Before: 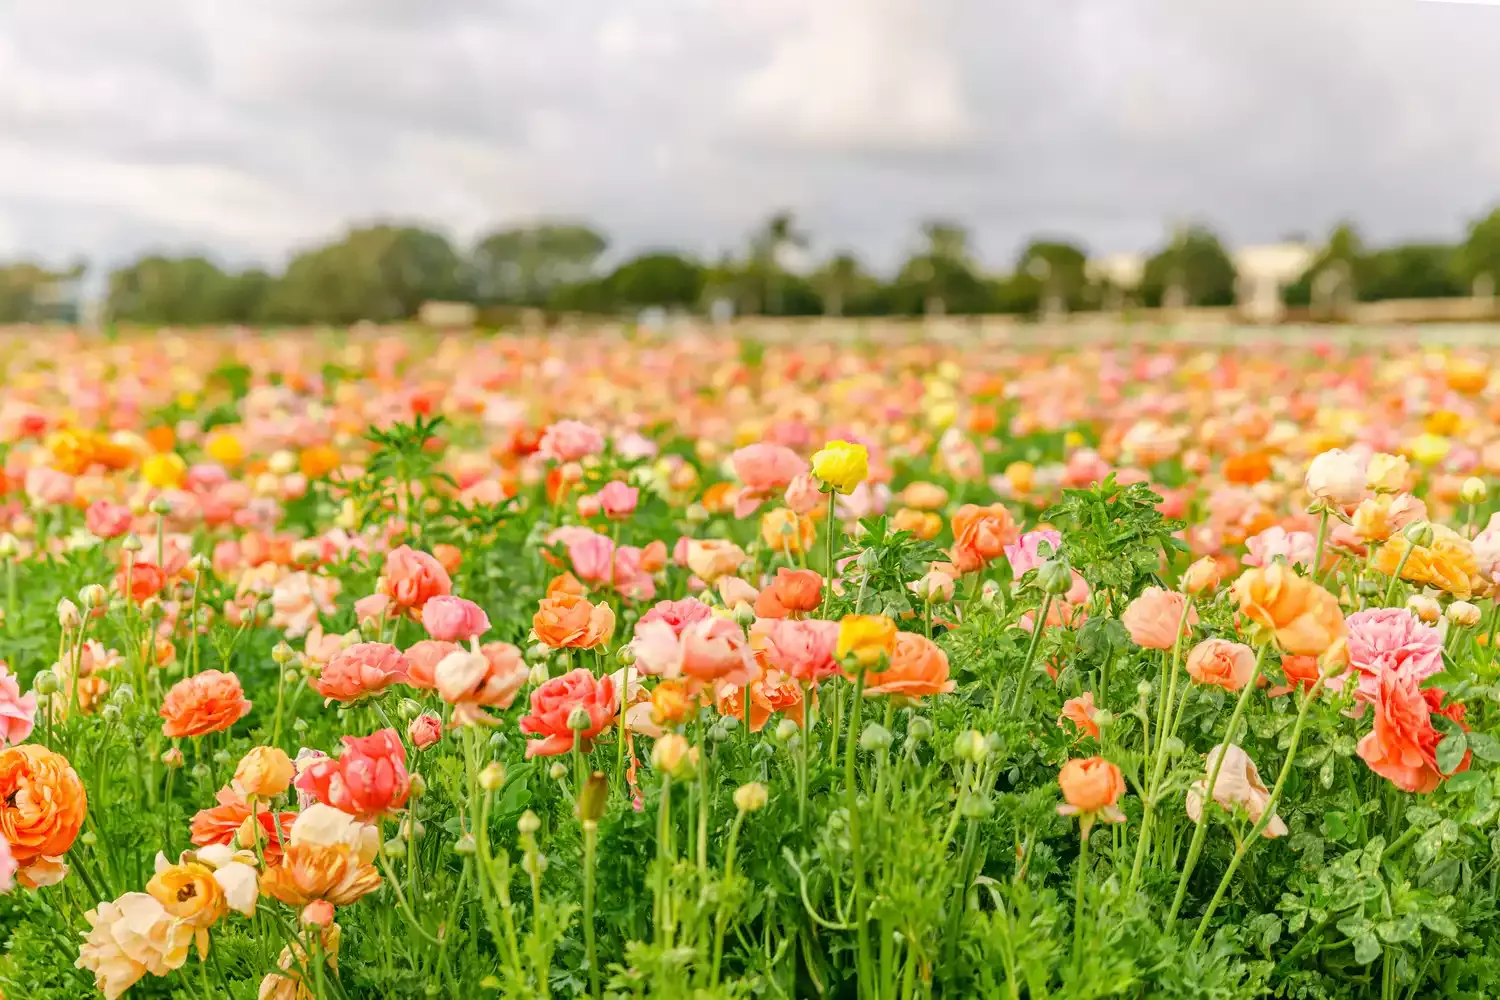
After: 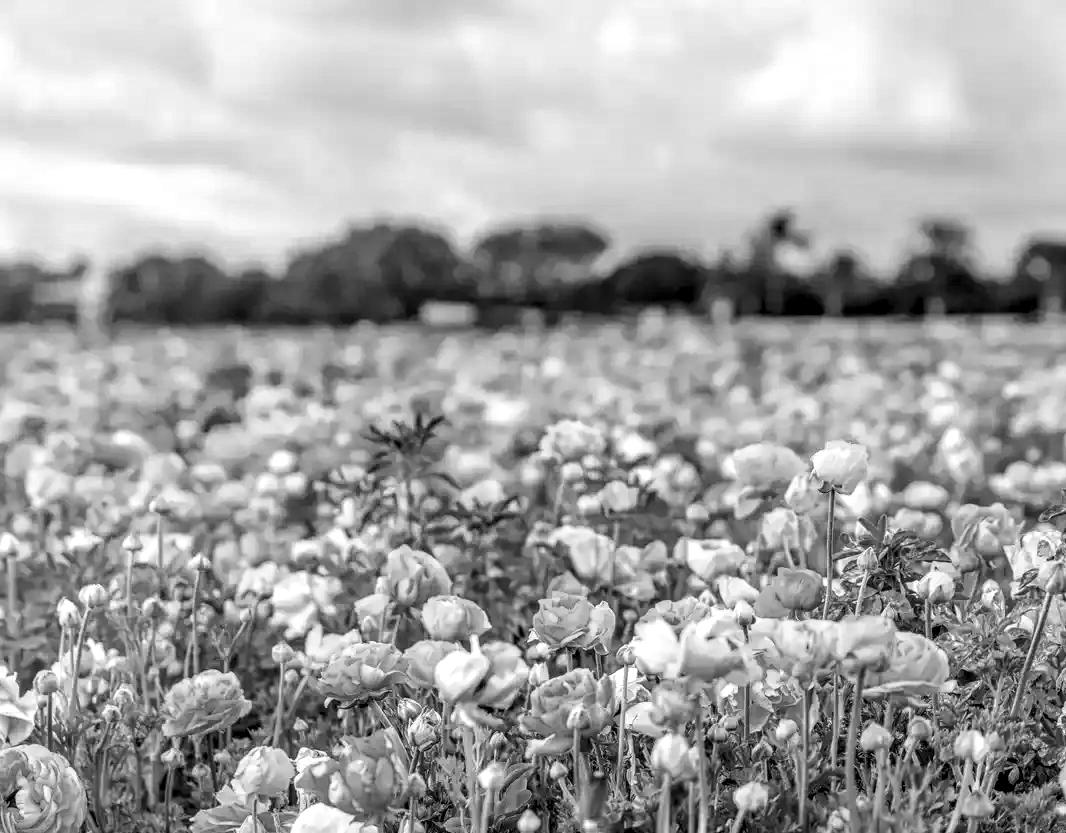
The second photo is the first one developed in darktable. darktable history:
color calibration: output gray [0.267, 0.423, 0.267, 0], illuminant same as pipeline (D50), adaptation none (bypass)
crop: right 28.885%, bottom 16.626%
local contrast: highlights 19%, detail 186%
